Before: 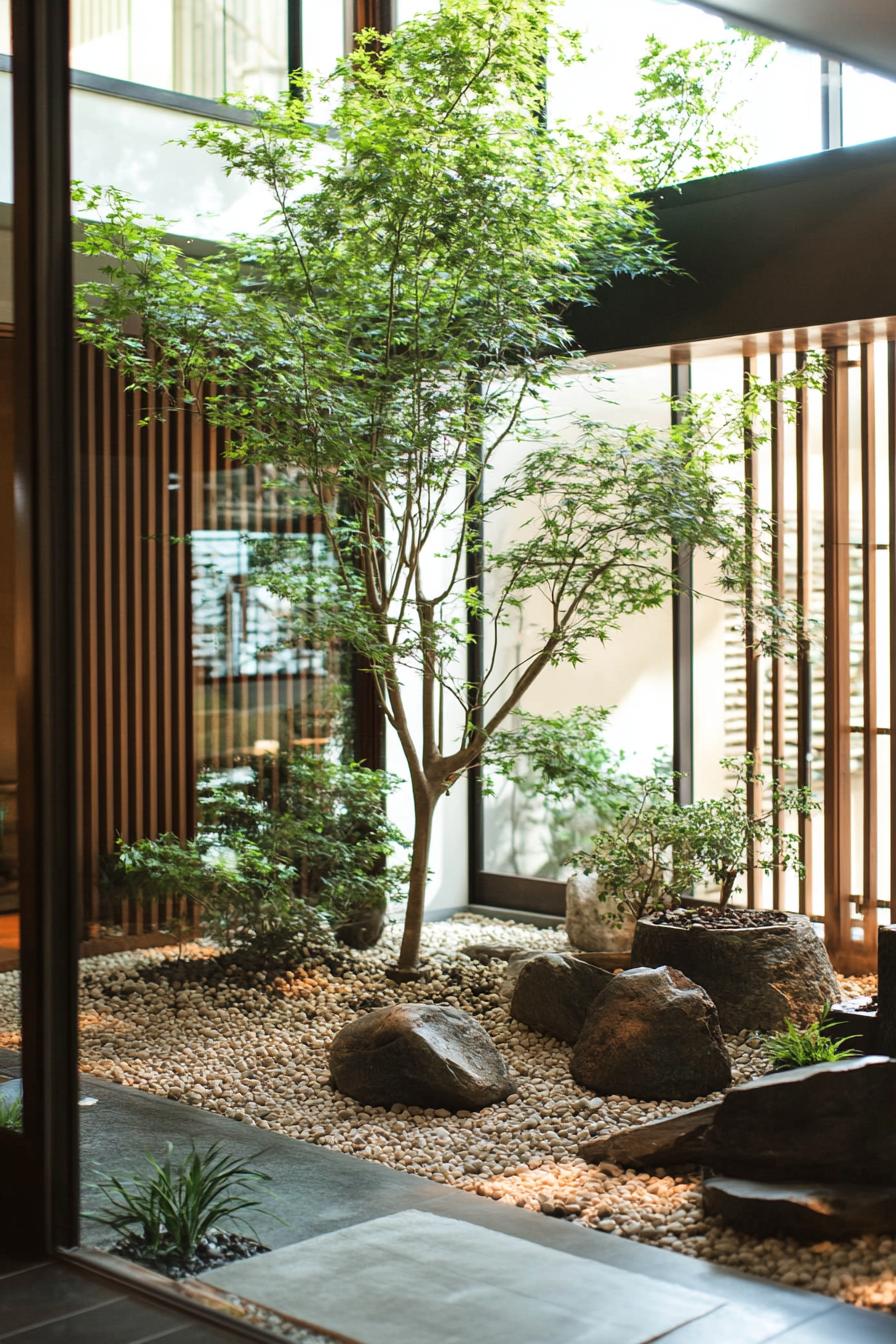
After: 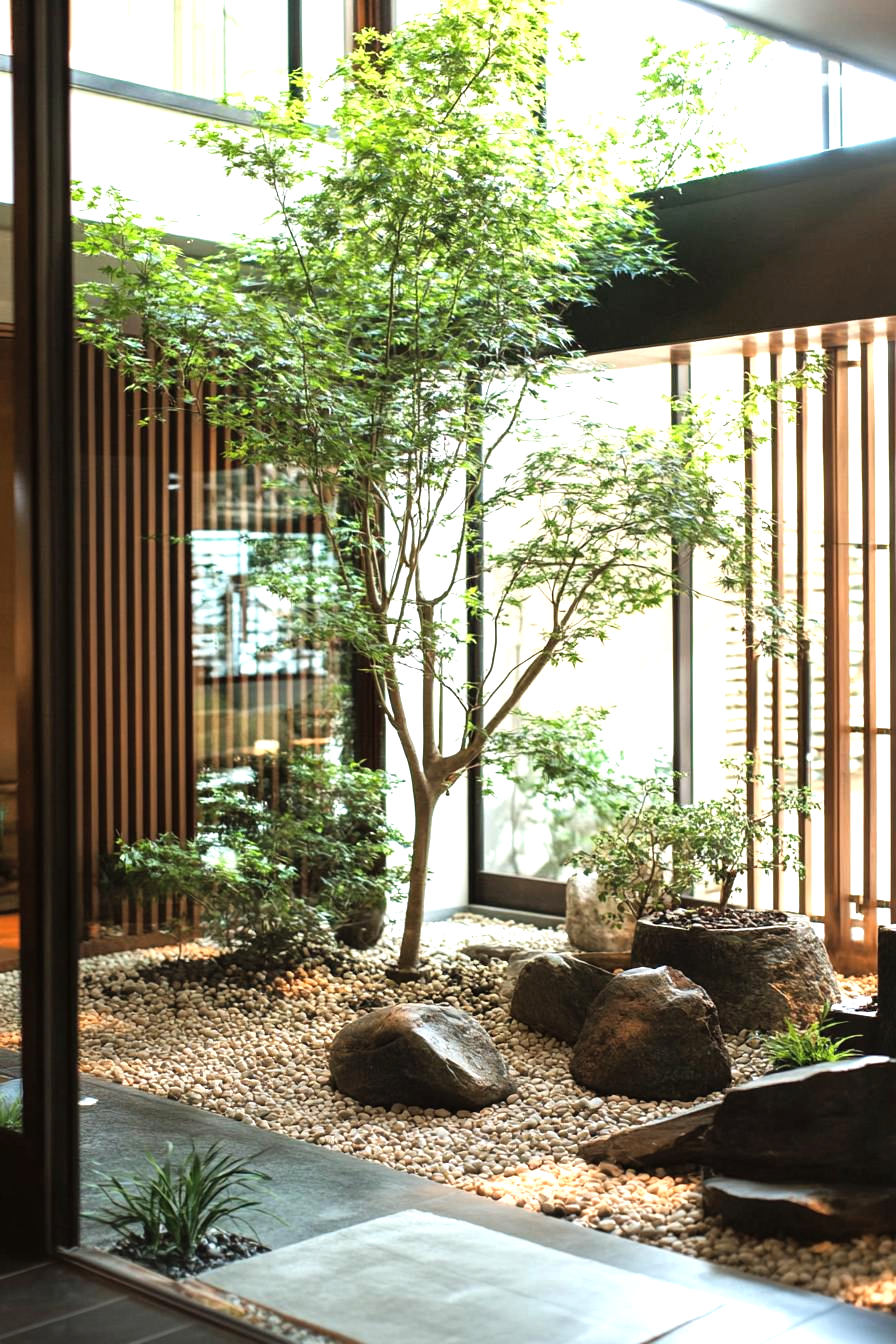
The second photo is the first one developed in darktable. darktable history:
tone equalizer: -8 EV -0.76 EV, -7 EV -0.701 EV, -6 EV -0.562 EV, -5 EV -0.372 EV, -3 EV 0.391 EV, -2 EV 0.6 EV, -1 EV 0.696 EV, +0 EV 0.72 EV, mask exposure compensation -0.491 EV
shadows and highlights: shadows 43.34, highlights 7.6
